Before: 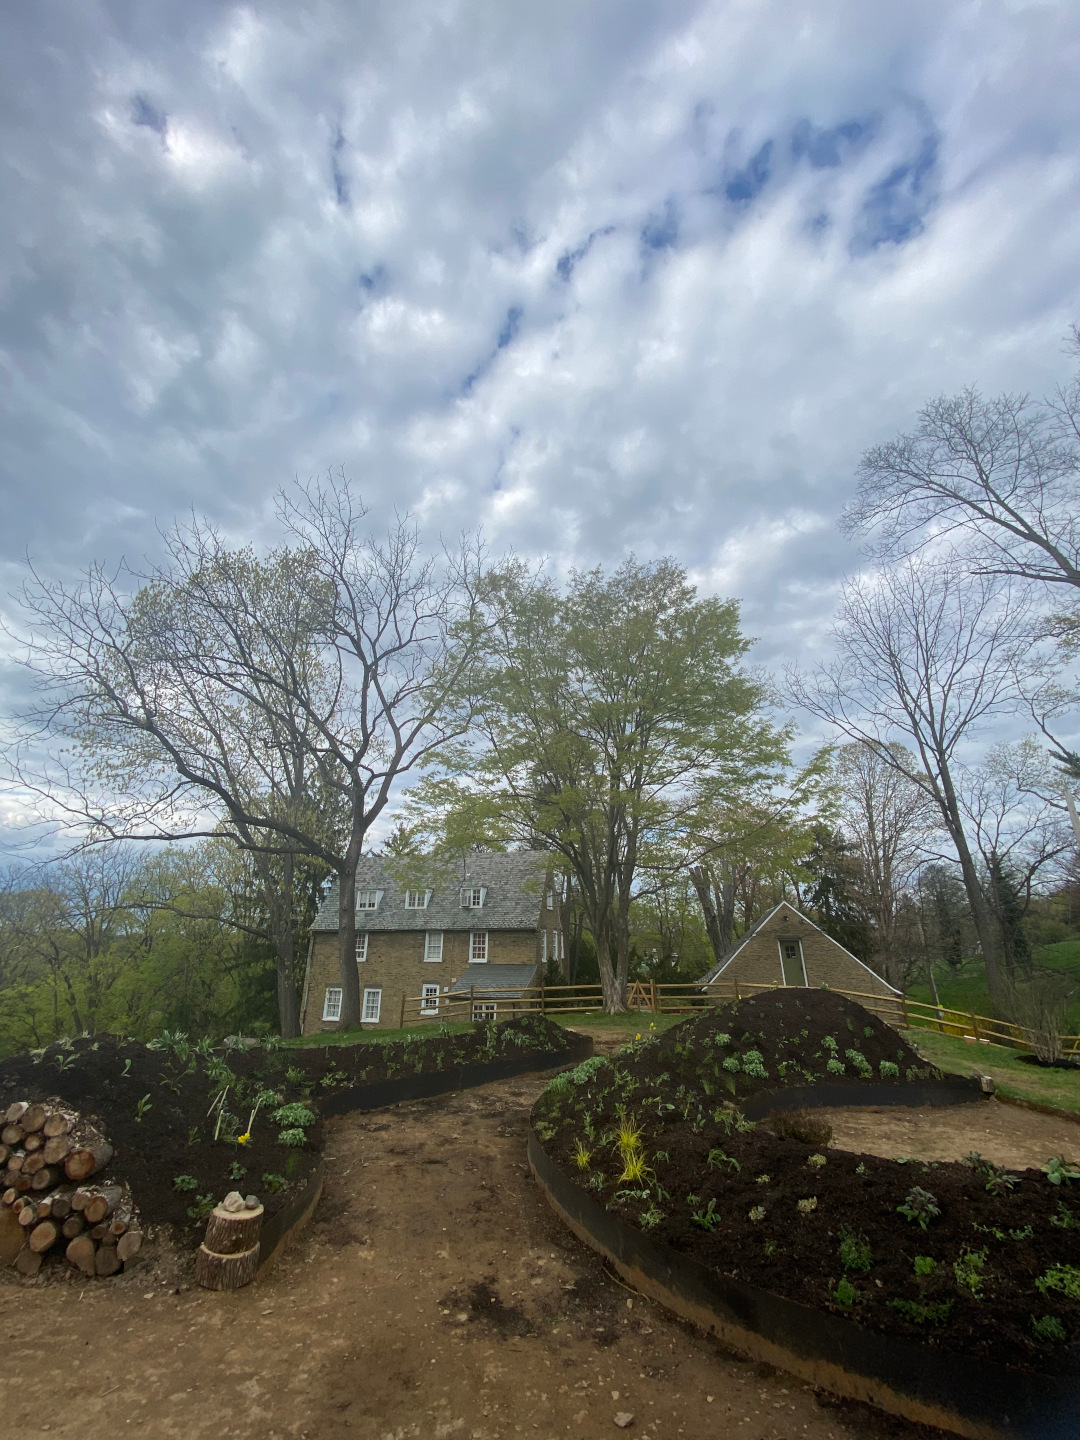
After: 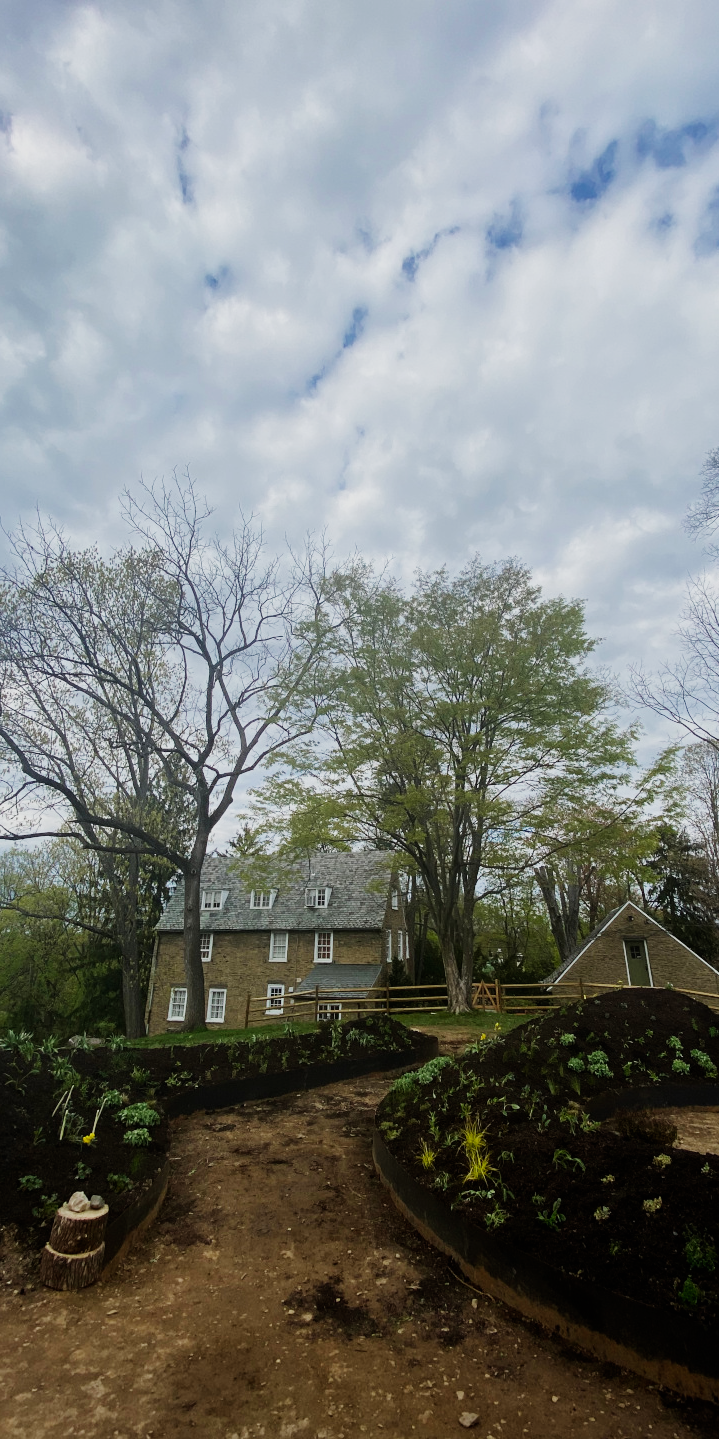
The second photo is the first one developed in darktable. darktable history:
sigmoid: contrast 1.7, skew -0.1, preserve hue 0%, red attenuation 0.1, red rotation 0.035, green attenuation 0.1, green rotation -0.017, blue attenuation 0.15, blue rotation -0.052, base primaries Rec2020
crop and rotate: left 14.385%, right 18.948%
